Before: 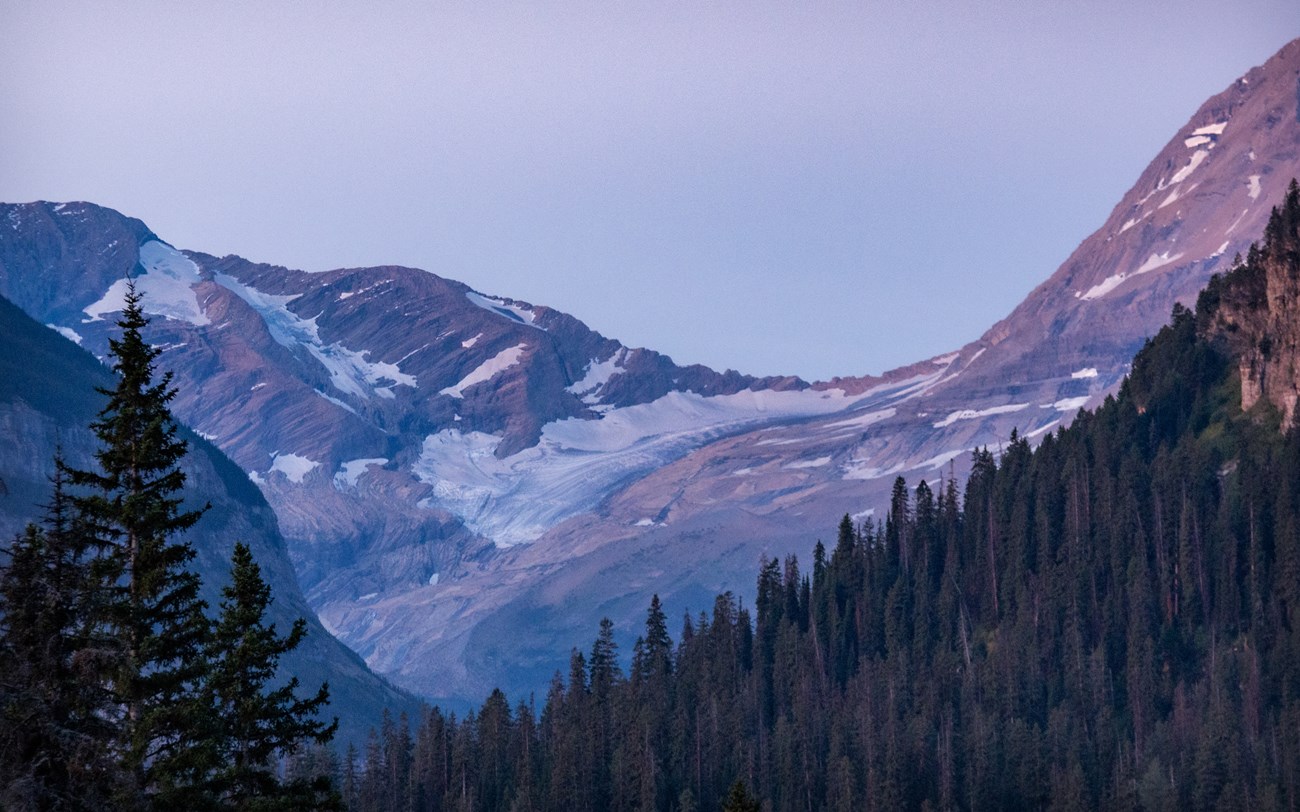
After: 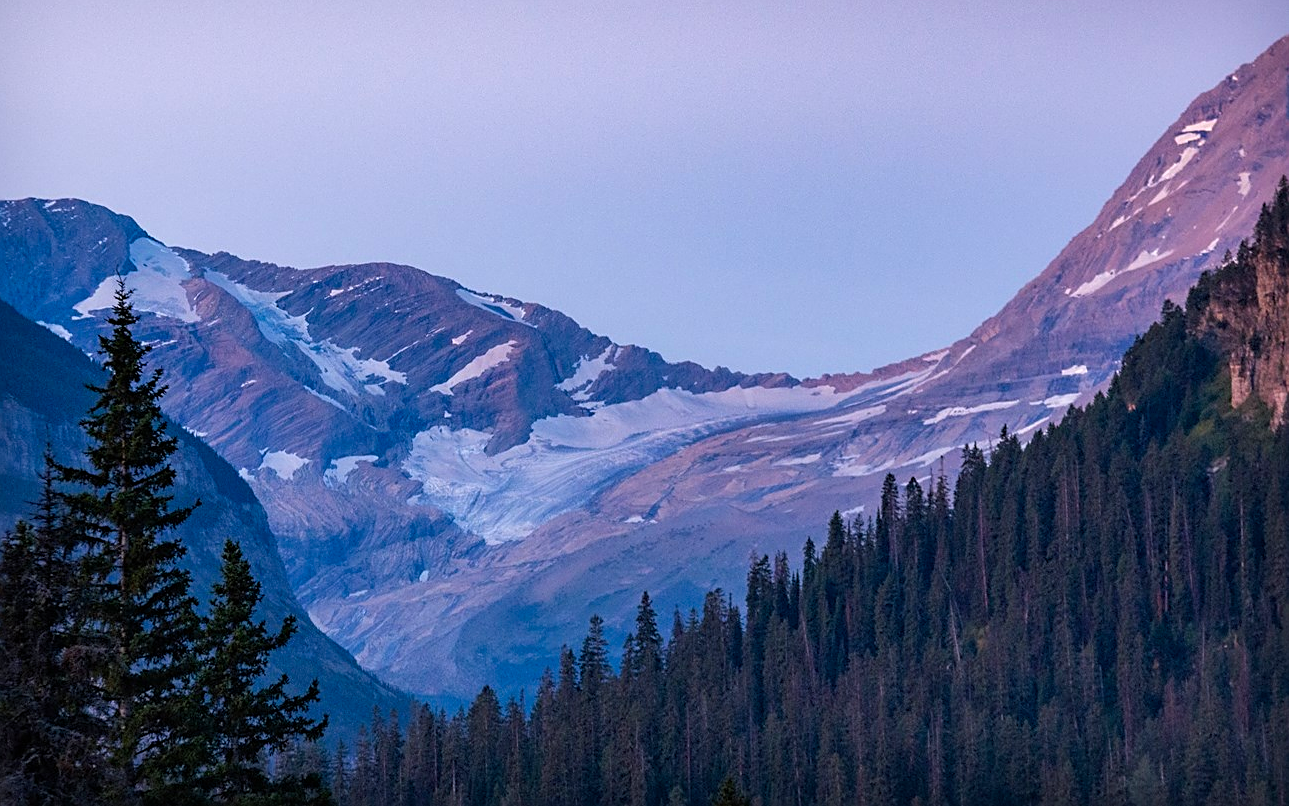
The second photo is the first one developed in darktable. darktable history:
sharpen: on, module defaults
color balance rgb: shadows lift › chroma 1.025%, shadows lift › hue 216.31°, perceptual saturation grading › global saturation 19.67%, global vibrance 20%
crop and rotate: left 0.826%, top 0.399%, bottom 0.235%
